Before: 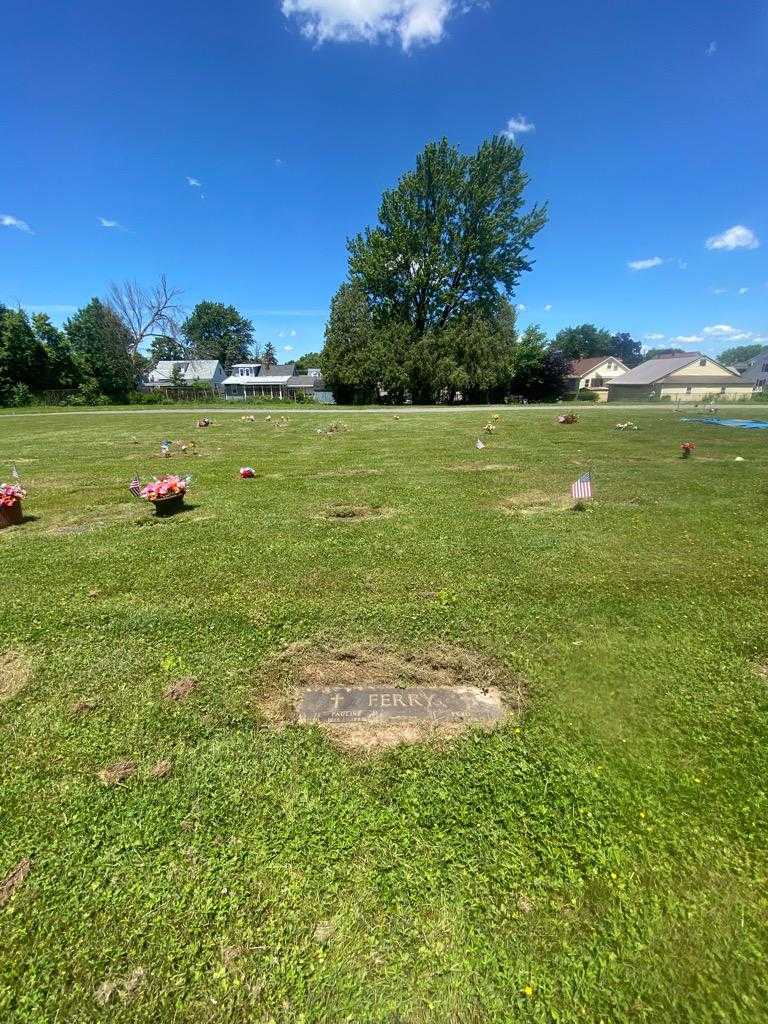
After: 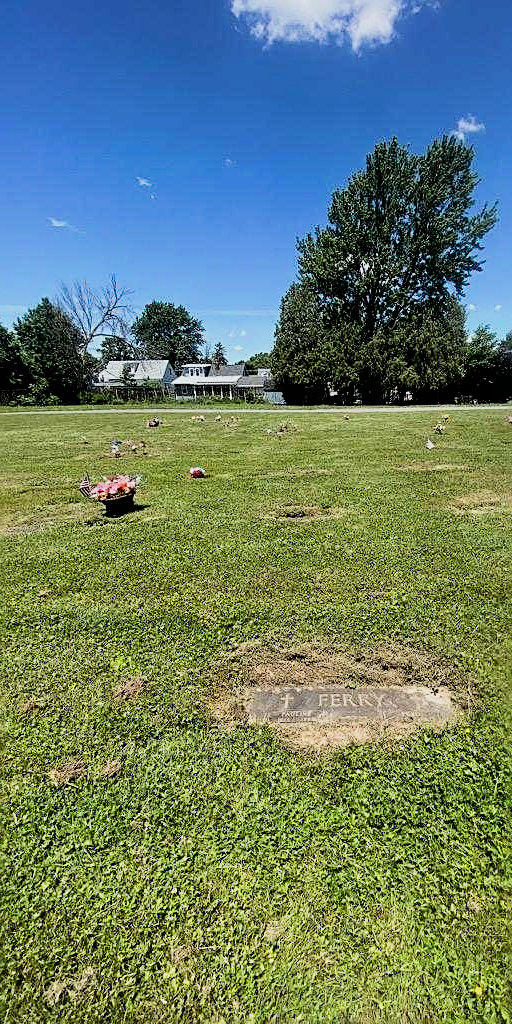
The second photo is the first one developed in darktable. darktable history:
sharpen: on, module defaults
crop and rotate: left 6.617%, right 26.717%
filmic rgb: black relative exposure -5 EV, hardness 2.88, contrast 1.4, highlights saturation mix -30%
exposure: compensate highlight preservation false
